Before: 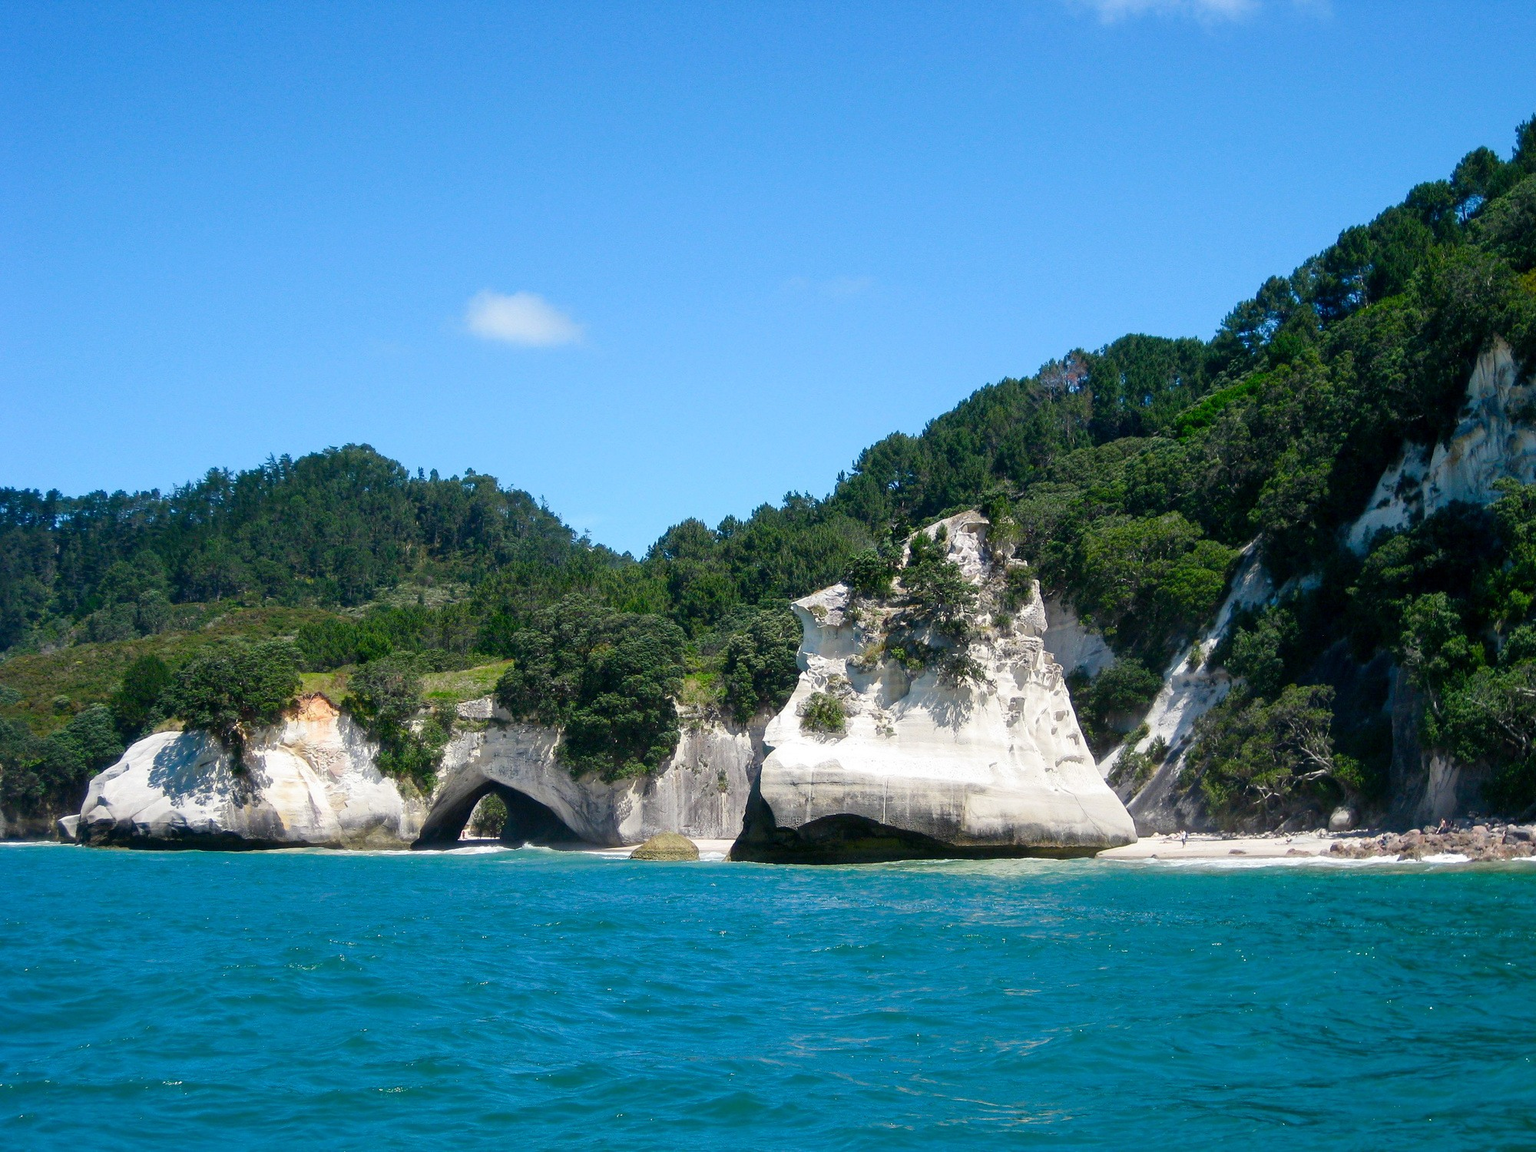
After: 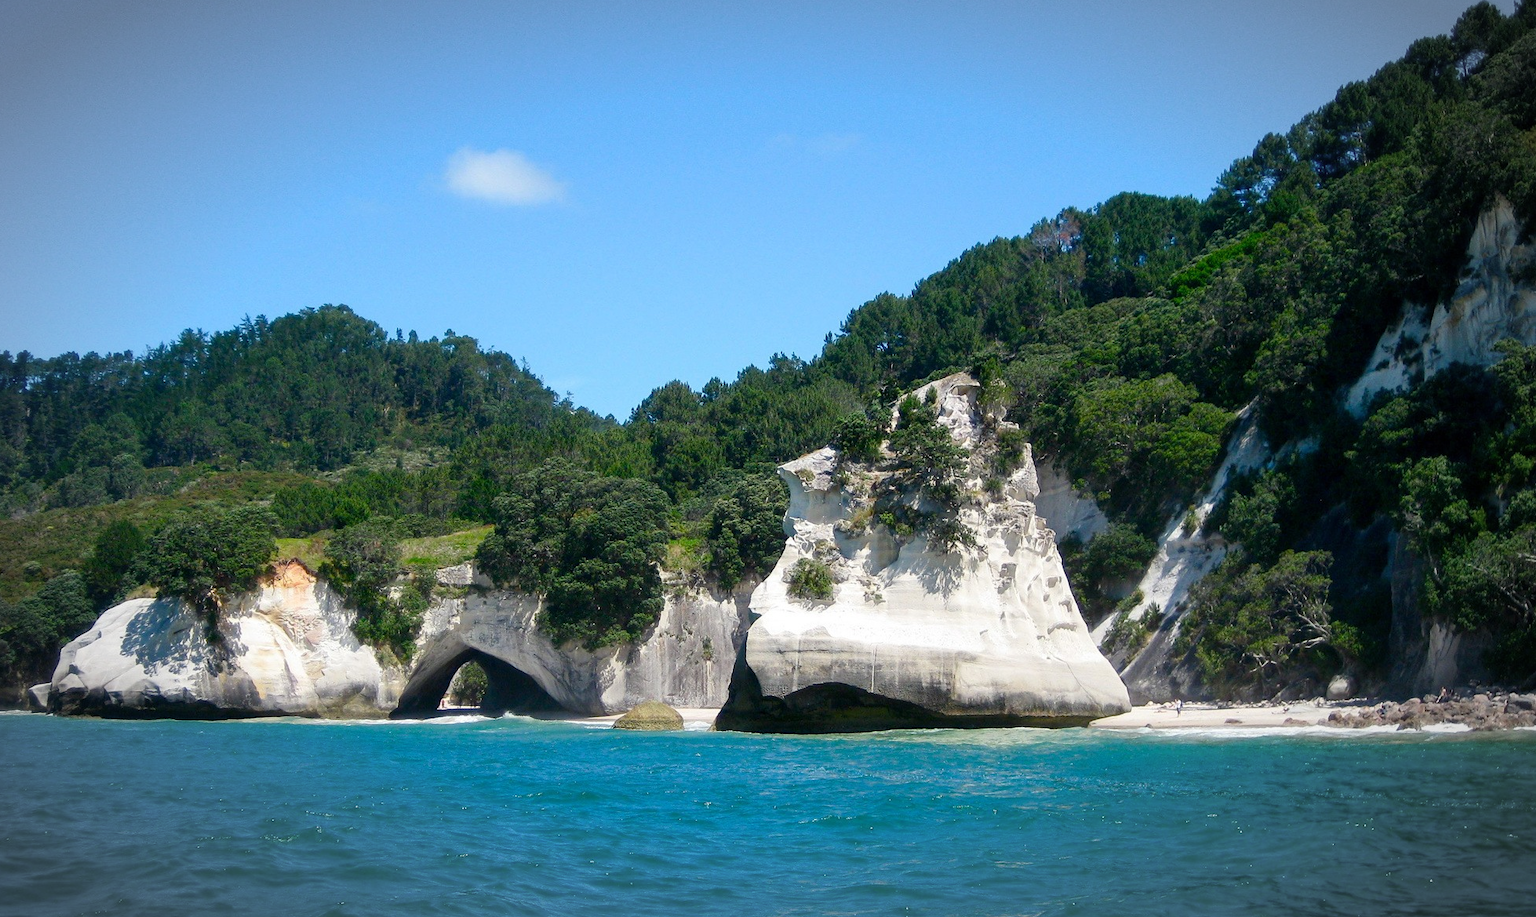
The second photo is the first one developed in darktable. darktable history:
vignetting: automatic ratio true
crop and rotate: left 1.961%, top 12.718%, right 0.129%, bottom 9.268%
